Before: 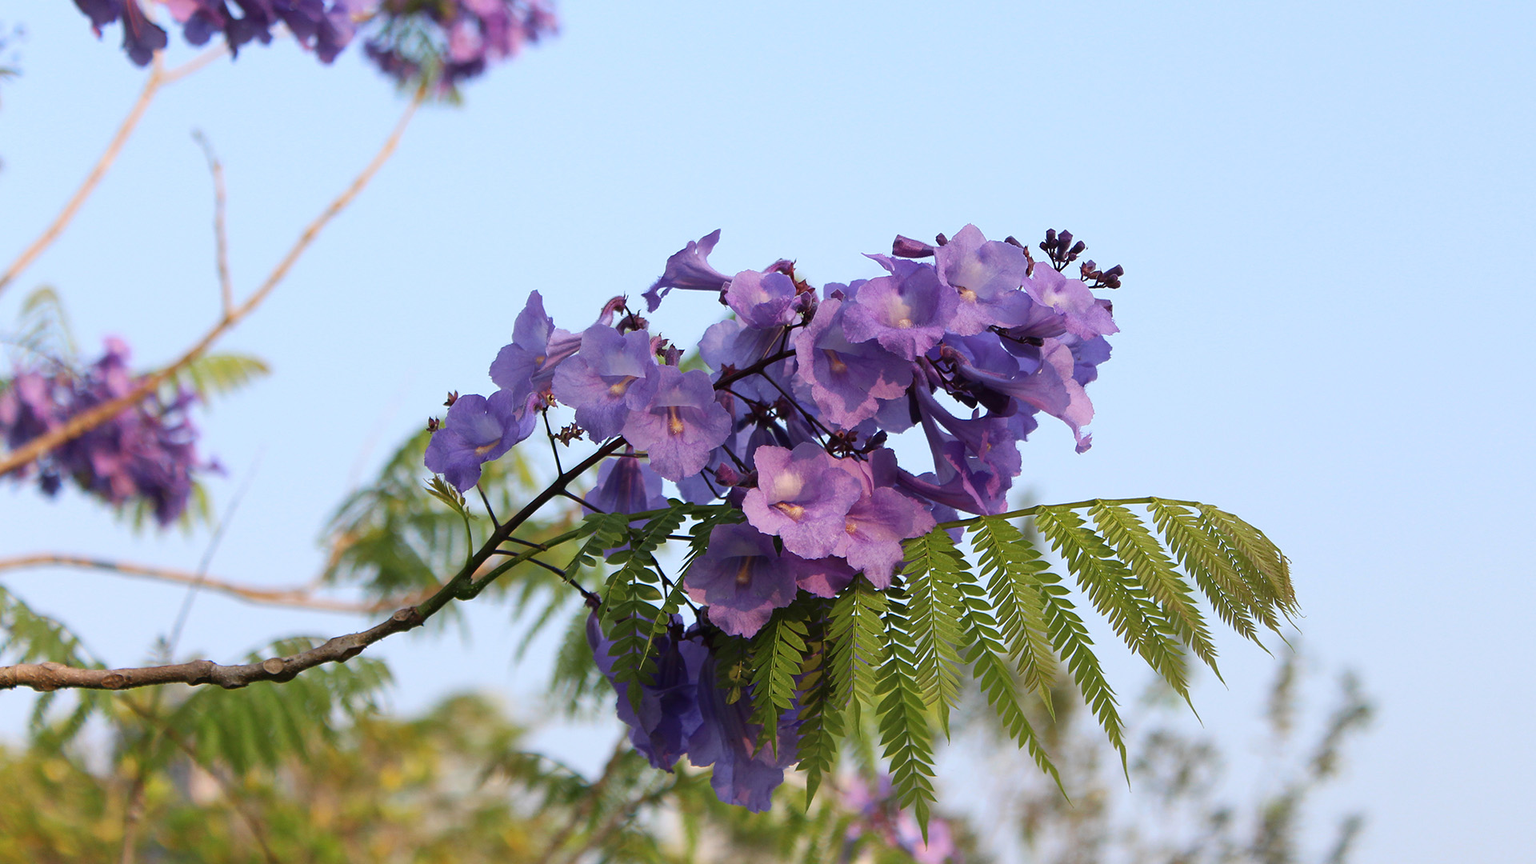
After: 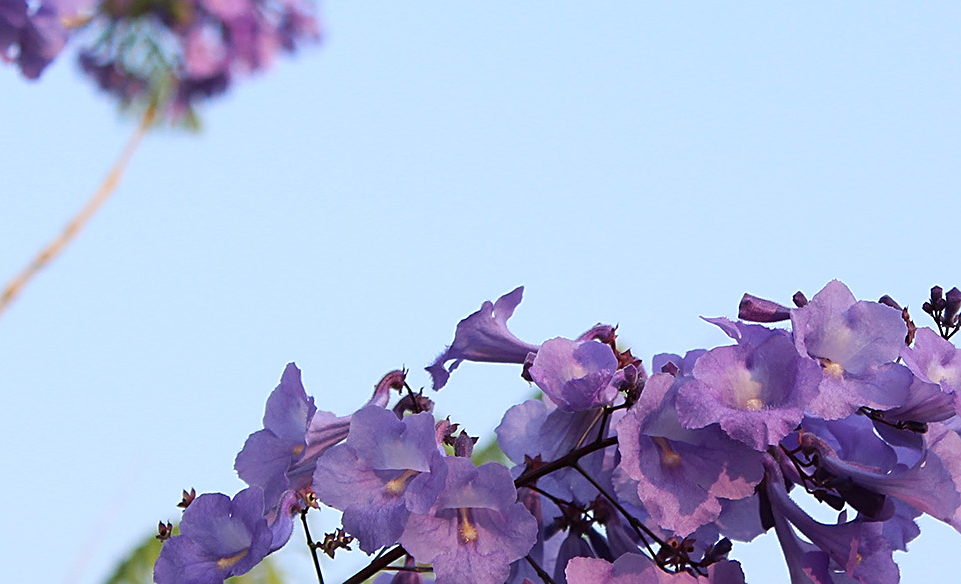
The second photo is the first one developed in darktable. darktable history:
crop: left 19.64%, right 30.262%, bottom 45.917%
sharpen: on, module defaults
